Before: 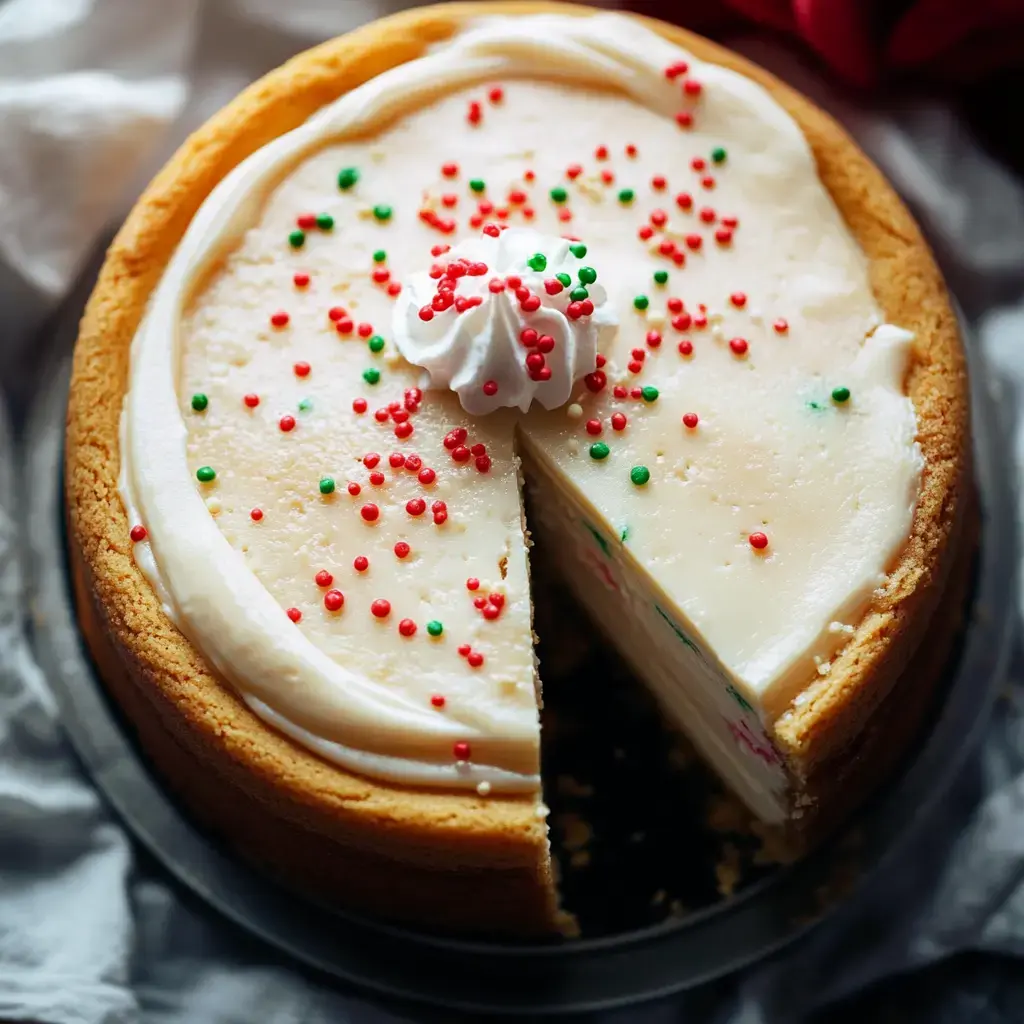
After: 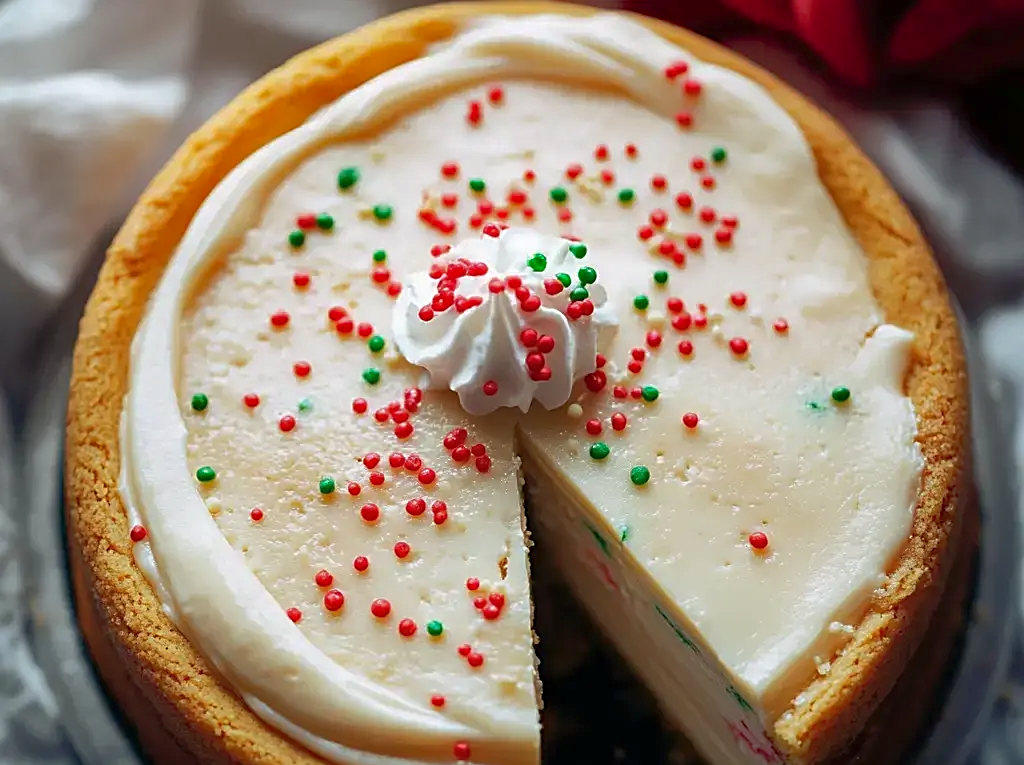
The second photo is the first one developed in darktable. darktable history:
shadows and highlights: on, module defaults
sharpen: on, module defaults
crop: bottom 24.968%
